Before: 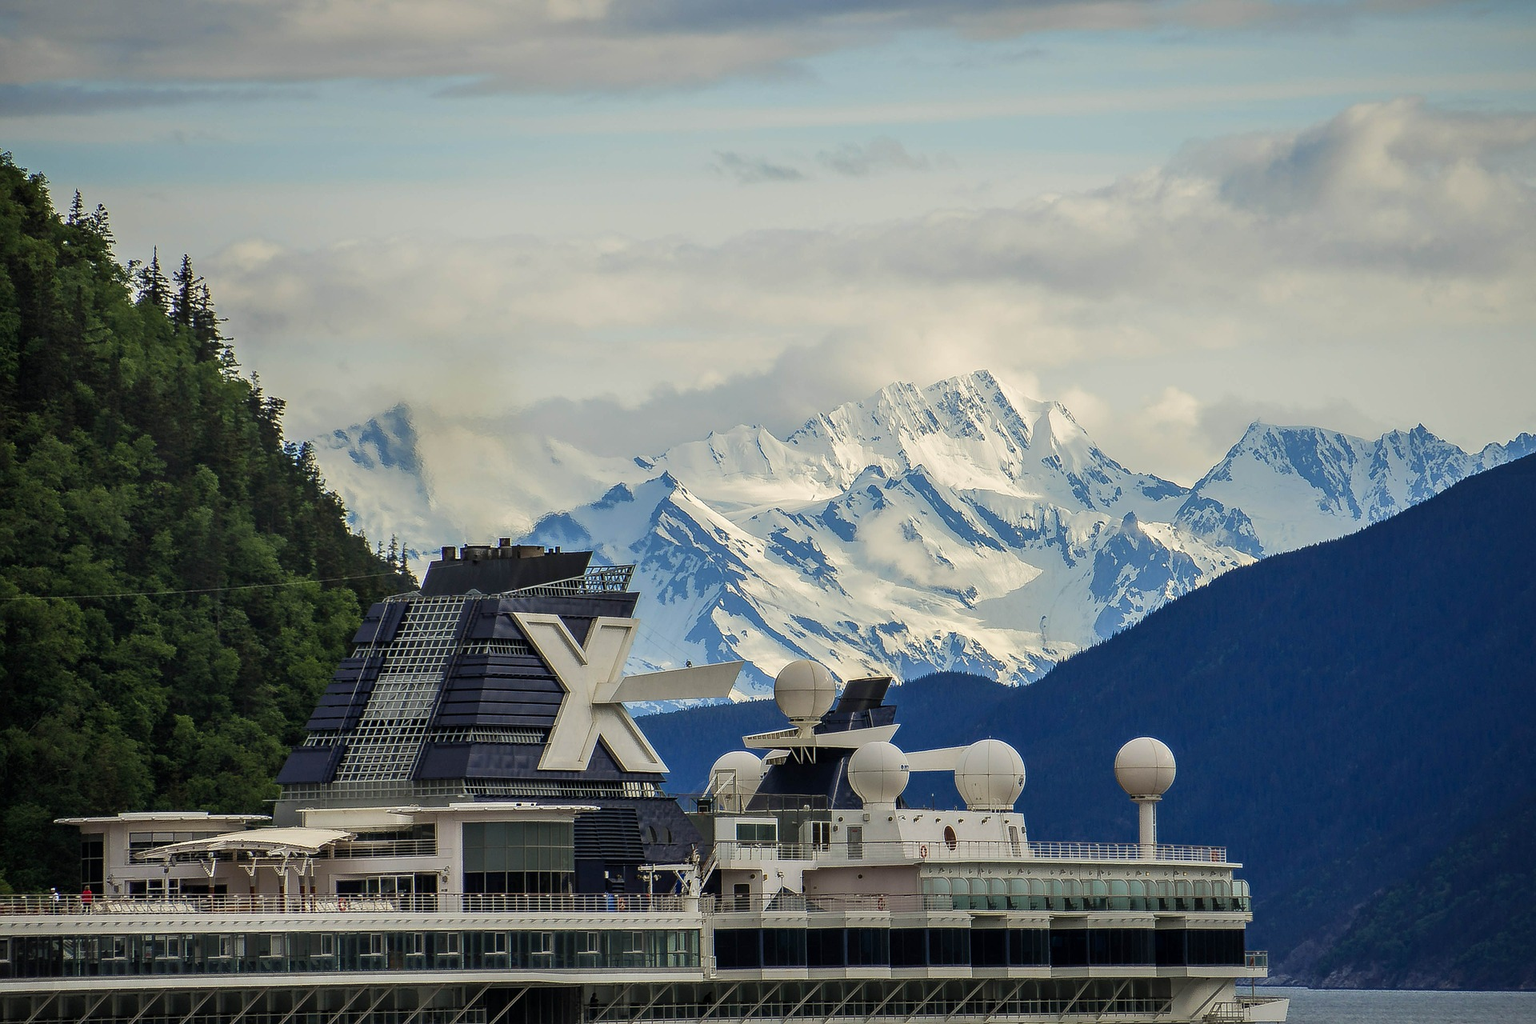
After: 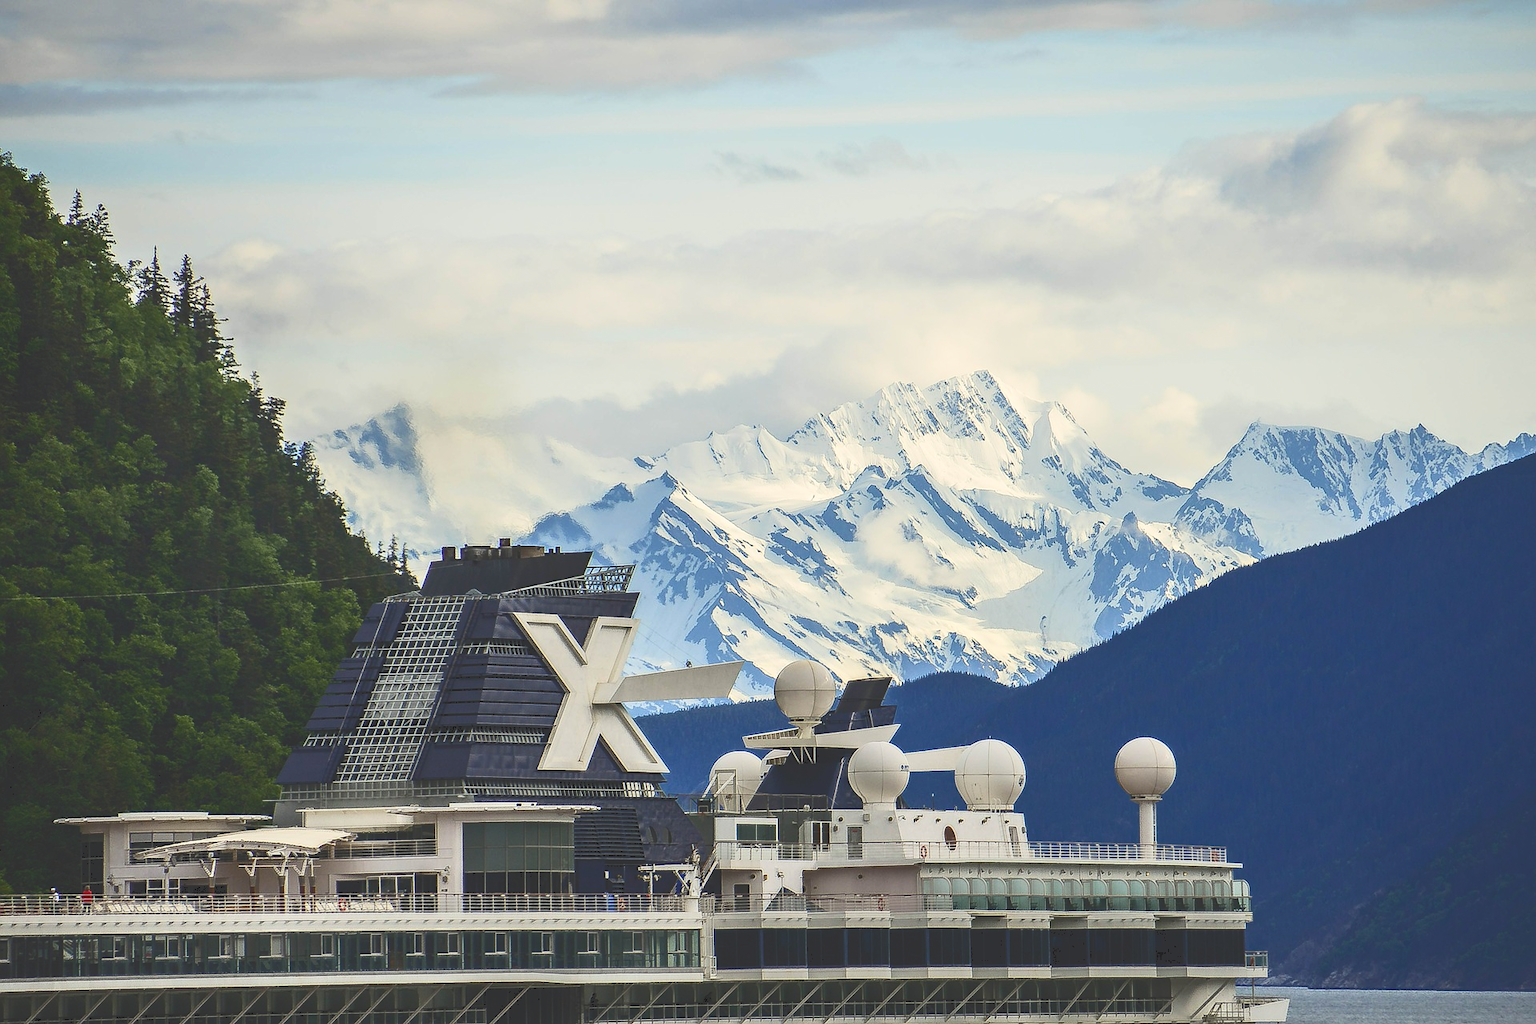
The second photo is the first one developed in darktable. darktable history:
tone curve: curves: ch0 [(0, 0) (0.003, 0.203) (0.011, 0.203) (0.025, 0.21) (0.044, 0.22) (0.069, 0.231) (0.1, 0.243) (0.136, 0.255) (0.177, 0.277) (0.224, 0.305) (0.277, 0.346) (0.335, 0.412) (0.399, 0.492) (0.468, 0.571) (0.543, 0.658) (0.623, 0.75) (0.709, 0.837) (0.801, 0.905) (0.898, 0.955) (1, 1)], color space Lab, independent channels, preserve colors none
